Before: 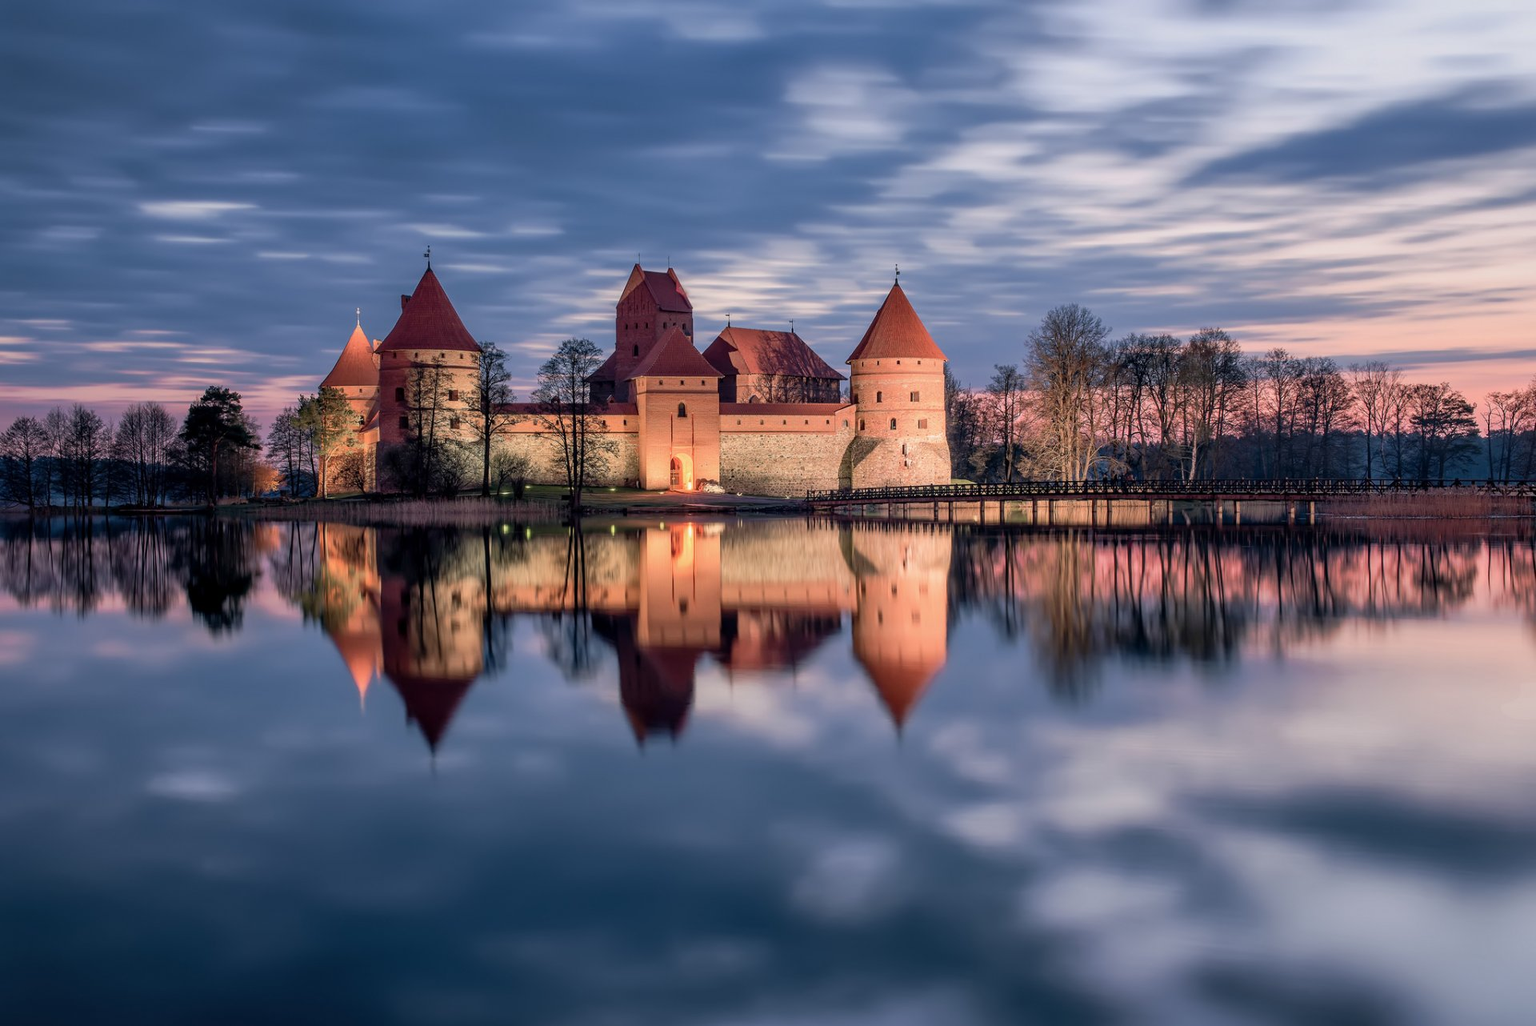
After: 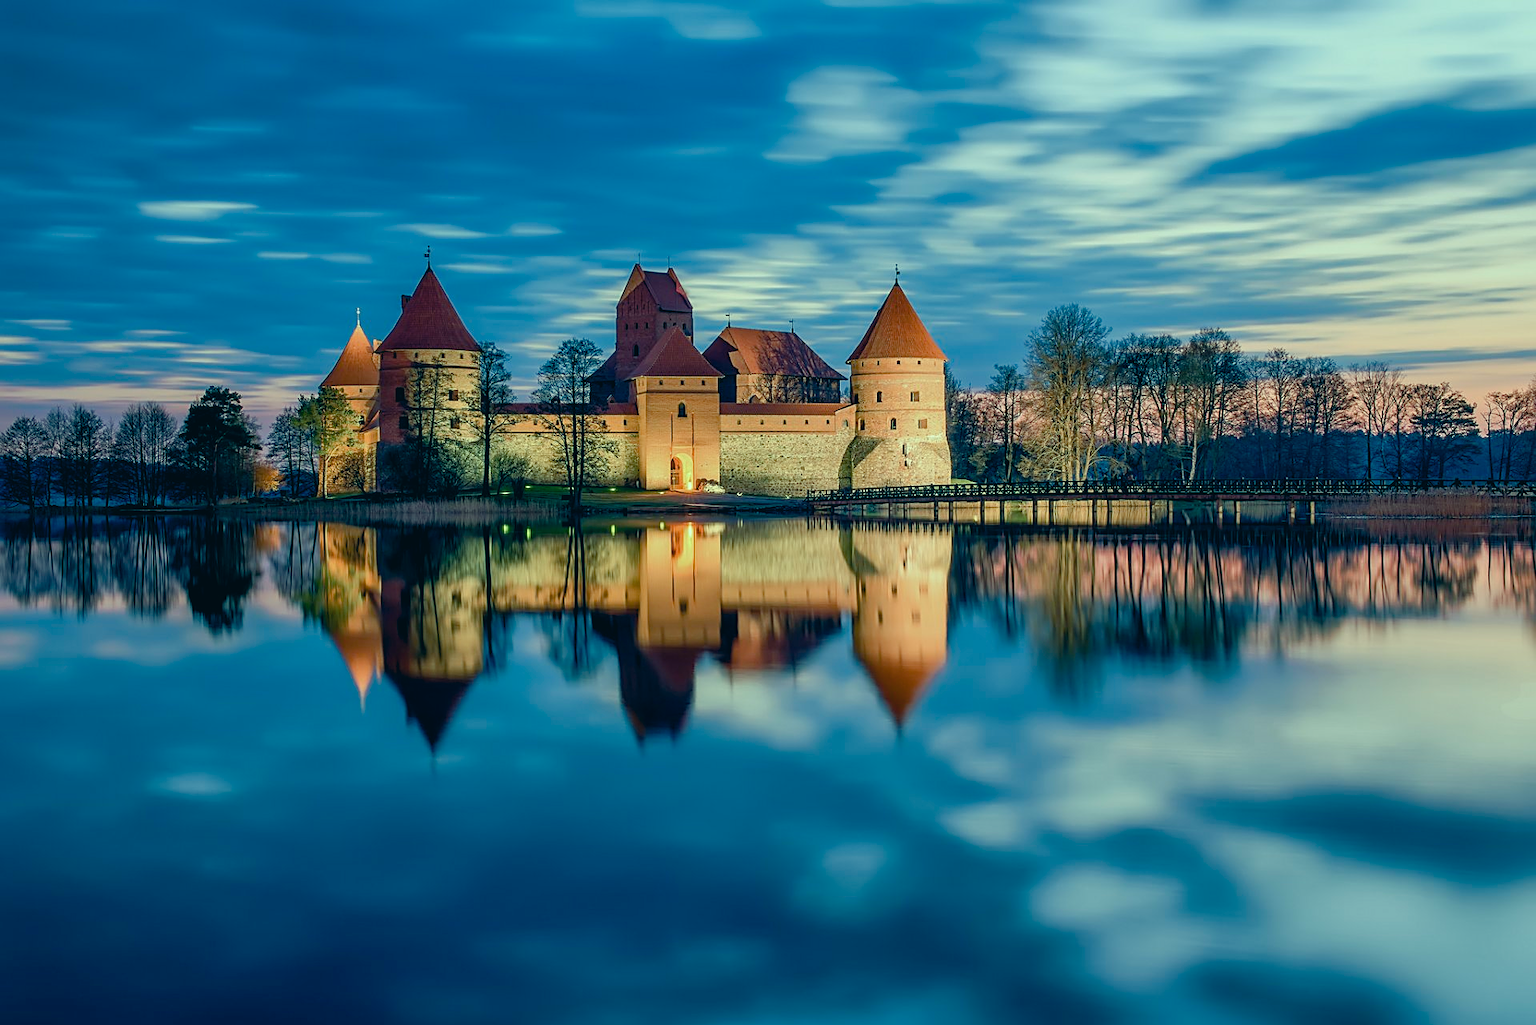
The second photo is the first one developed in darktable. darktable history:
sharpen: on, module defaults
color balance rgb: perceptual saturation grading › global saturation 44.171%, perceptual saturation grading › highlights -50.12%, perceptual saturation grading › shadows 30.708%, global vibrance 9.679%
color correction: highlights a* -19.66, highlights b* 9.8, shadows a* -20.44, shadows b* -10.1
